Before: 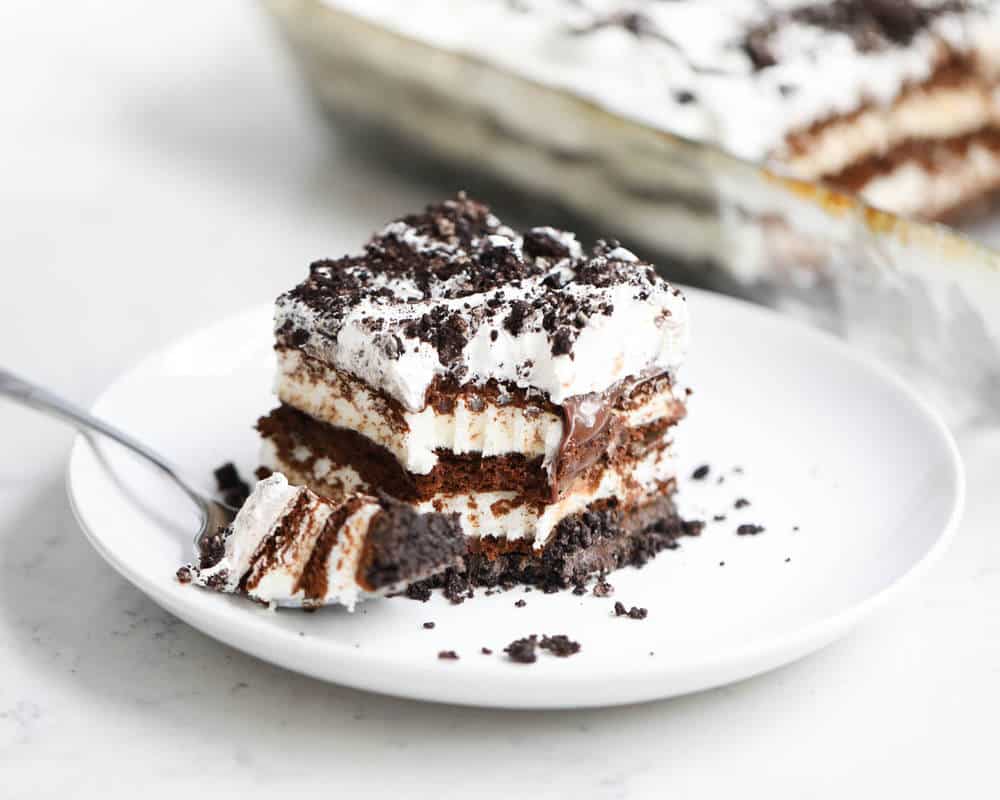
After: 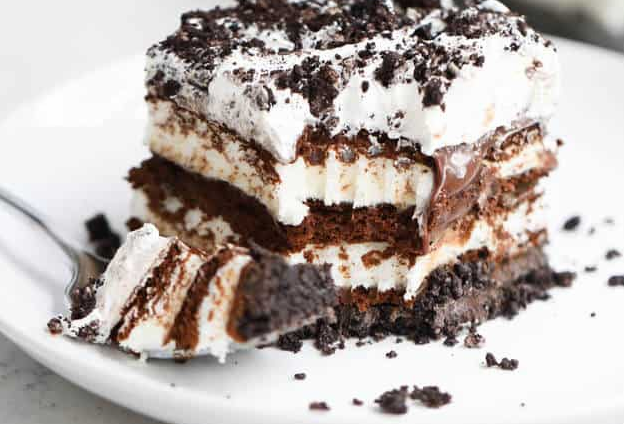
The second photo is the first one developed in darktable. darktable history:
crop: left 12.914%, top 31.191%, right 24.598%, bottom 15.757%
exposure: exposure -0.014 EV, compensate highlight preservation false
